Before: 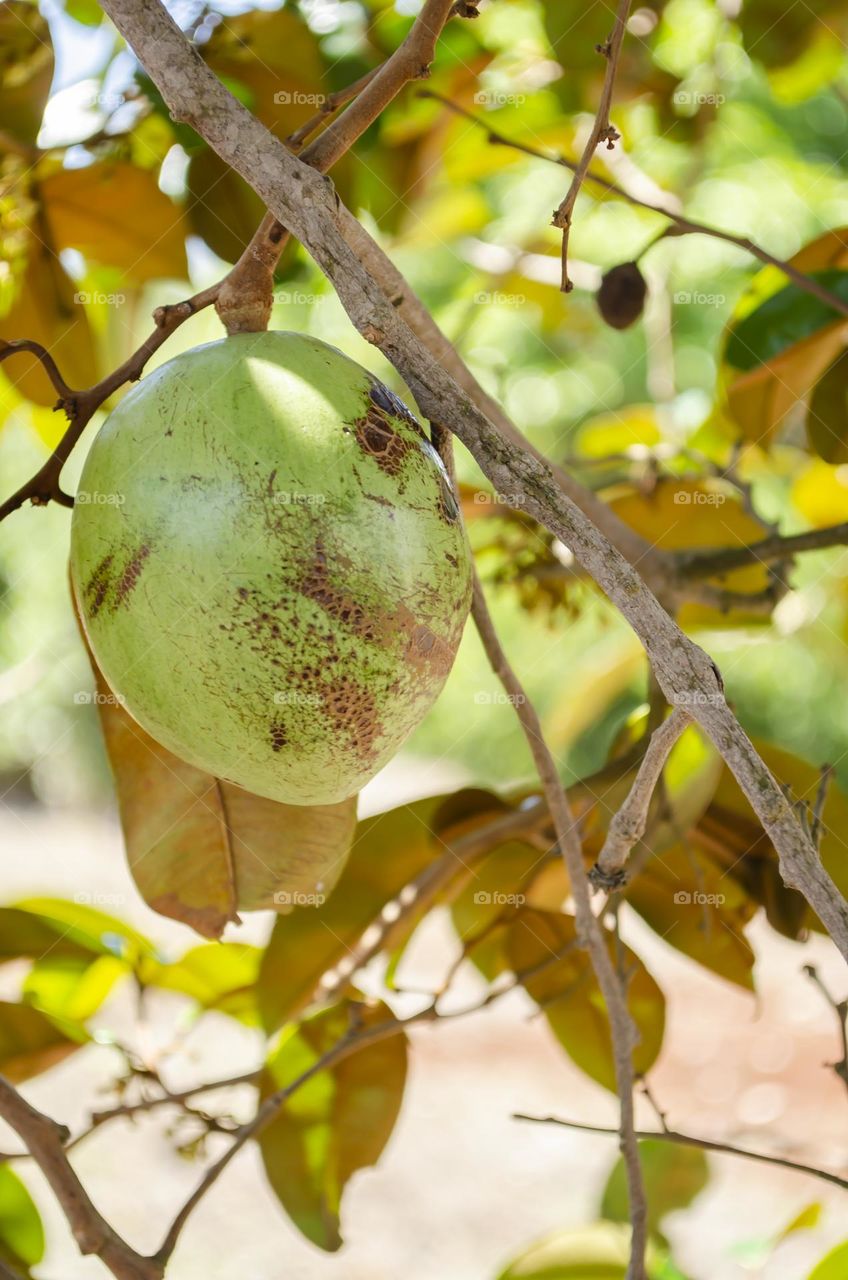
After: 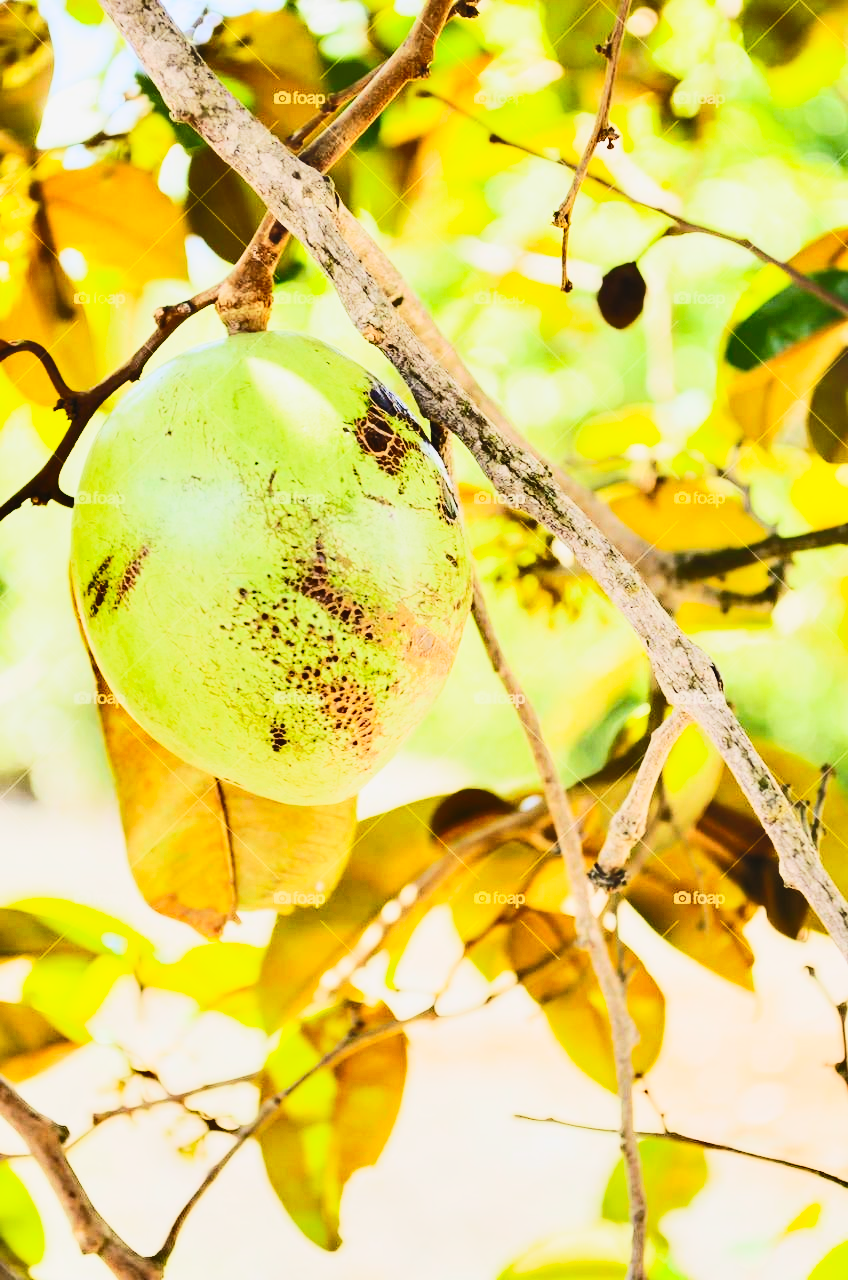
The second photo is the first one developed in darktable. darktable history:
shadows and highlights: shadows 59.45, soften with gaussian
exposure: black level correction 0, exposure 0.199 EV, compensate highlight preservation false
base curve: curves: ch0 [(0, 0) (0.036, 0.025) (0.121, 0.166) (0.206, 0.329) (0.605, 0.79) (1, 1)], preserve colors none
tone curve: curves: ch0 [(0, 0.052) (0.207, 0.35) (0.392, 0.592) (0.54, 0.803) (0.725, 0.922) (0.99, 0.974)], color space Lab, independent channels, preserve colors none
